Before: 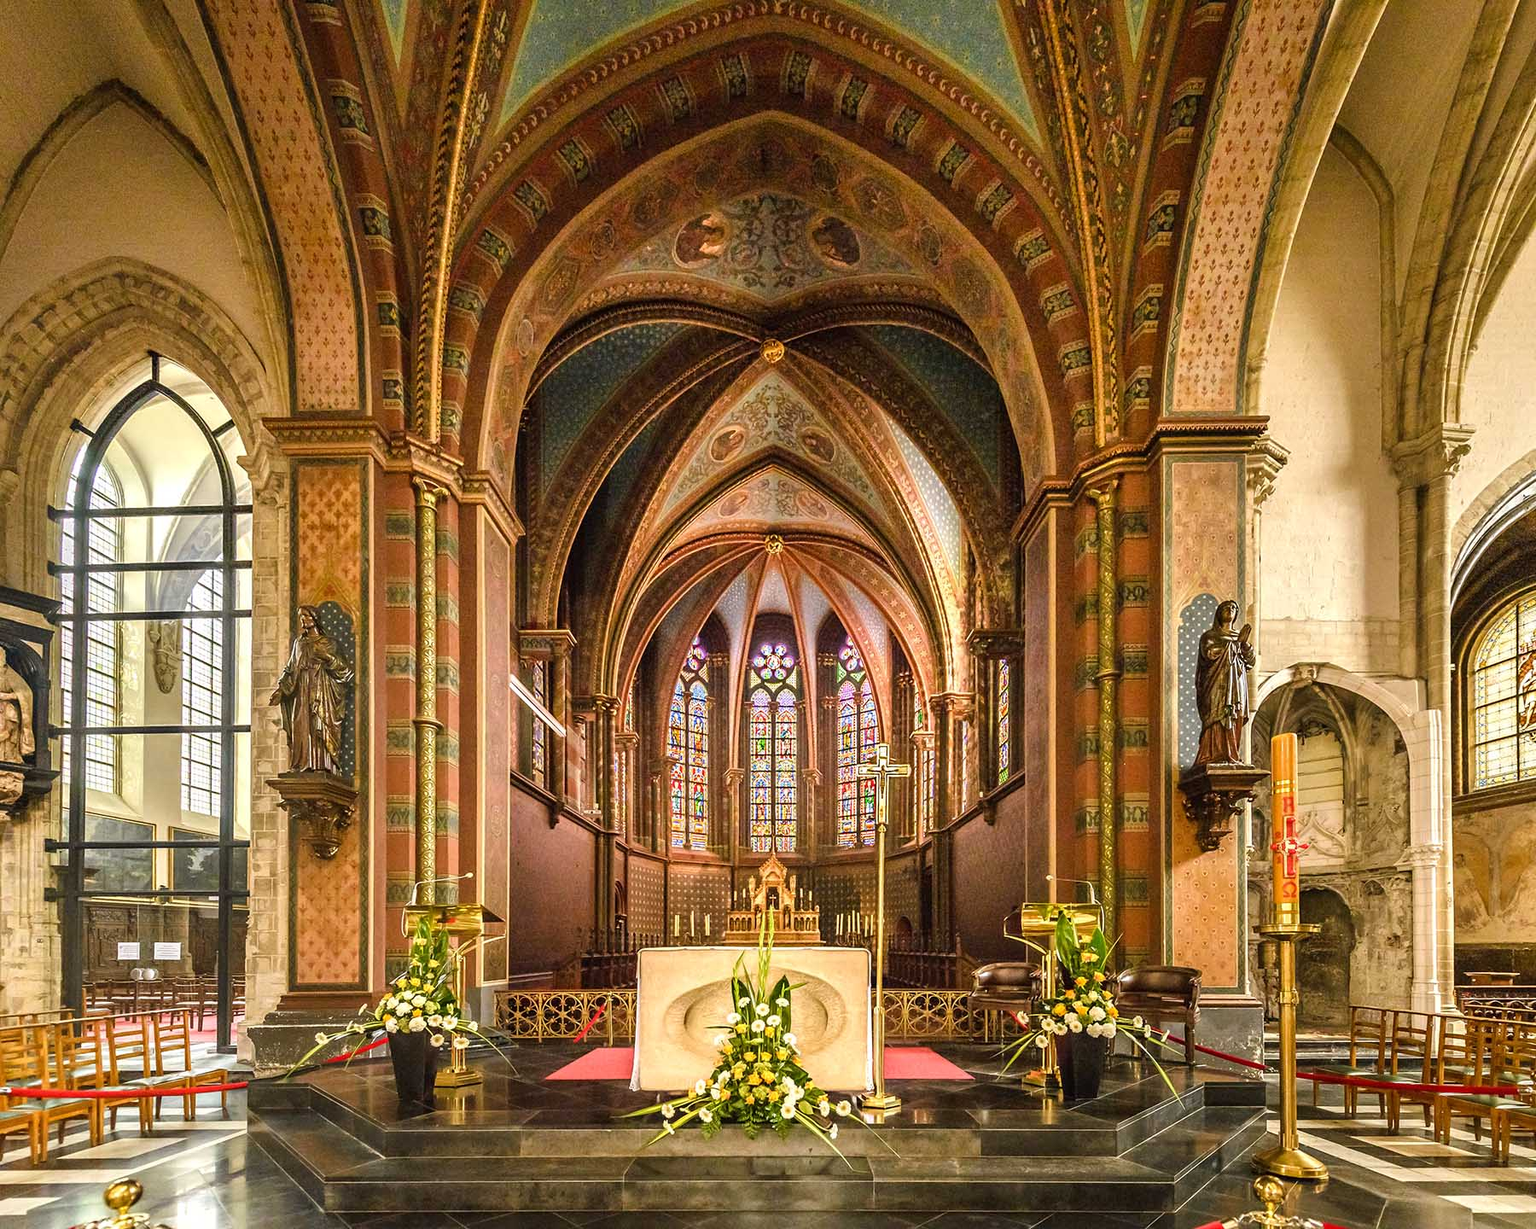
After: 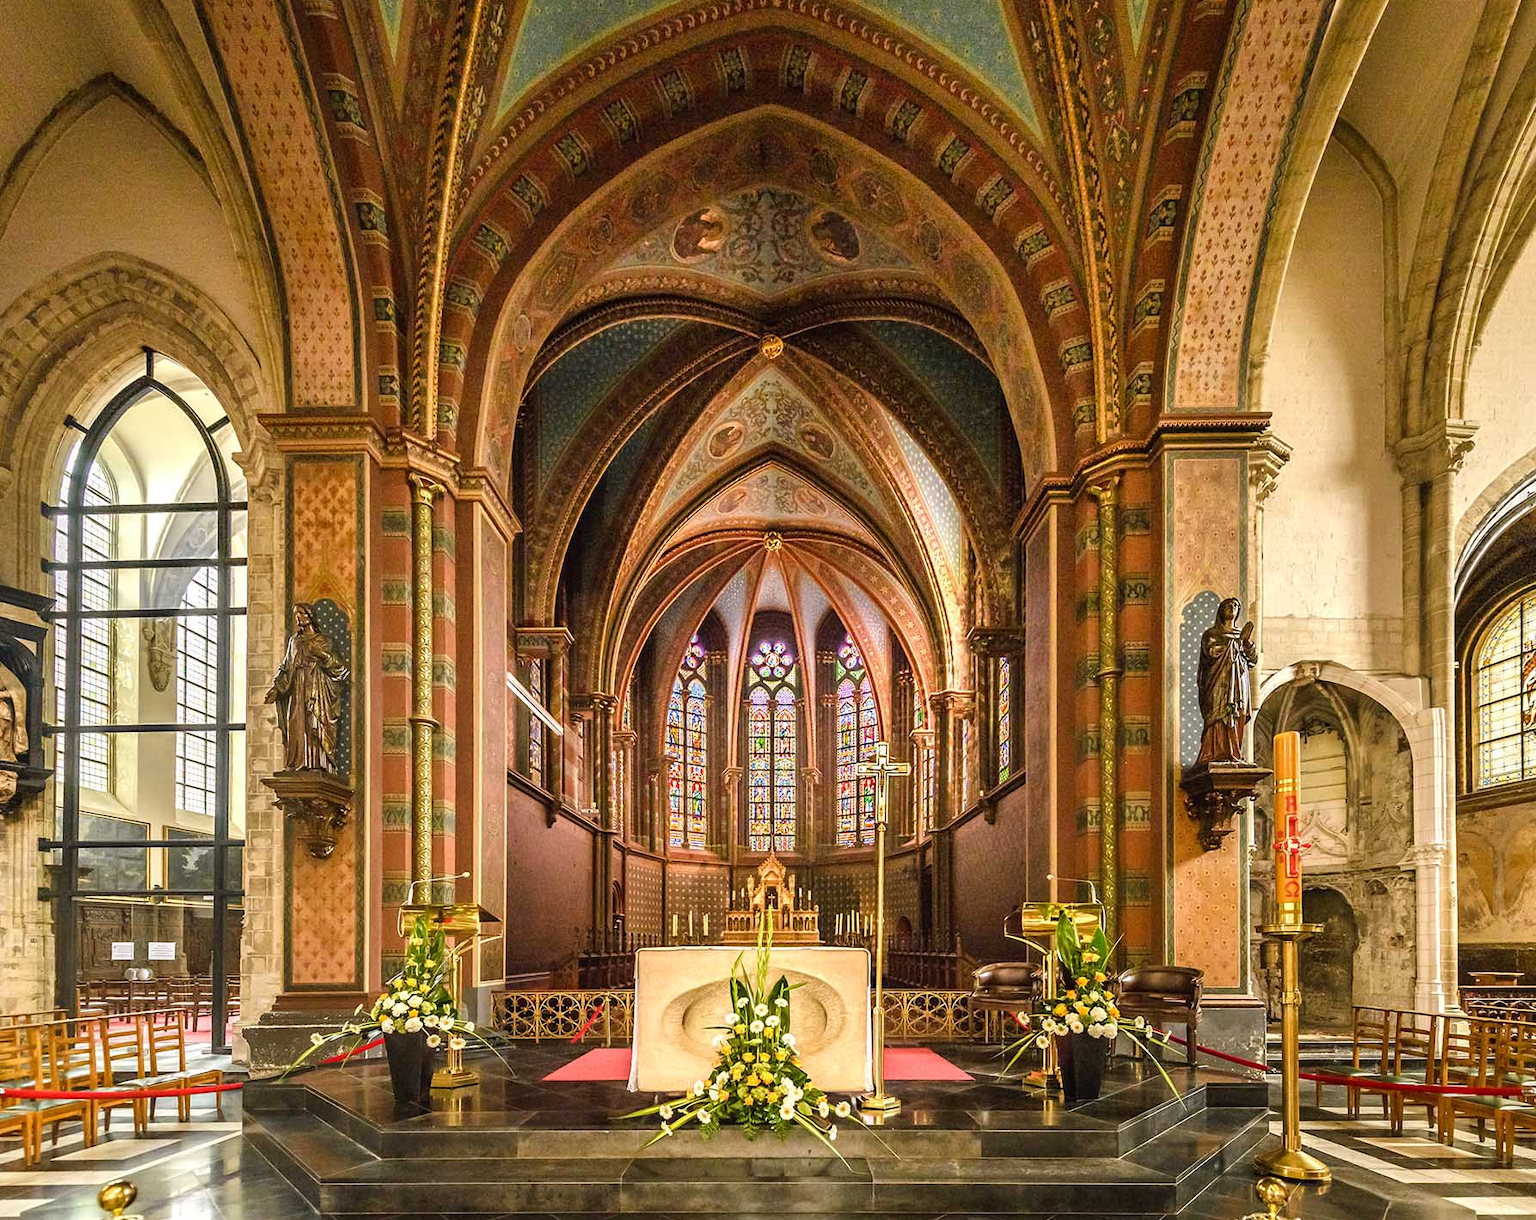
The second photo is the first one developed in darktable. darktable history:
crop: left 0.455%, top 0.561%, right 0.24%, bottom 0.781%
